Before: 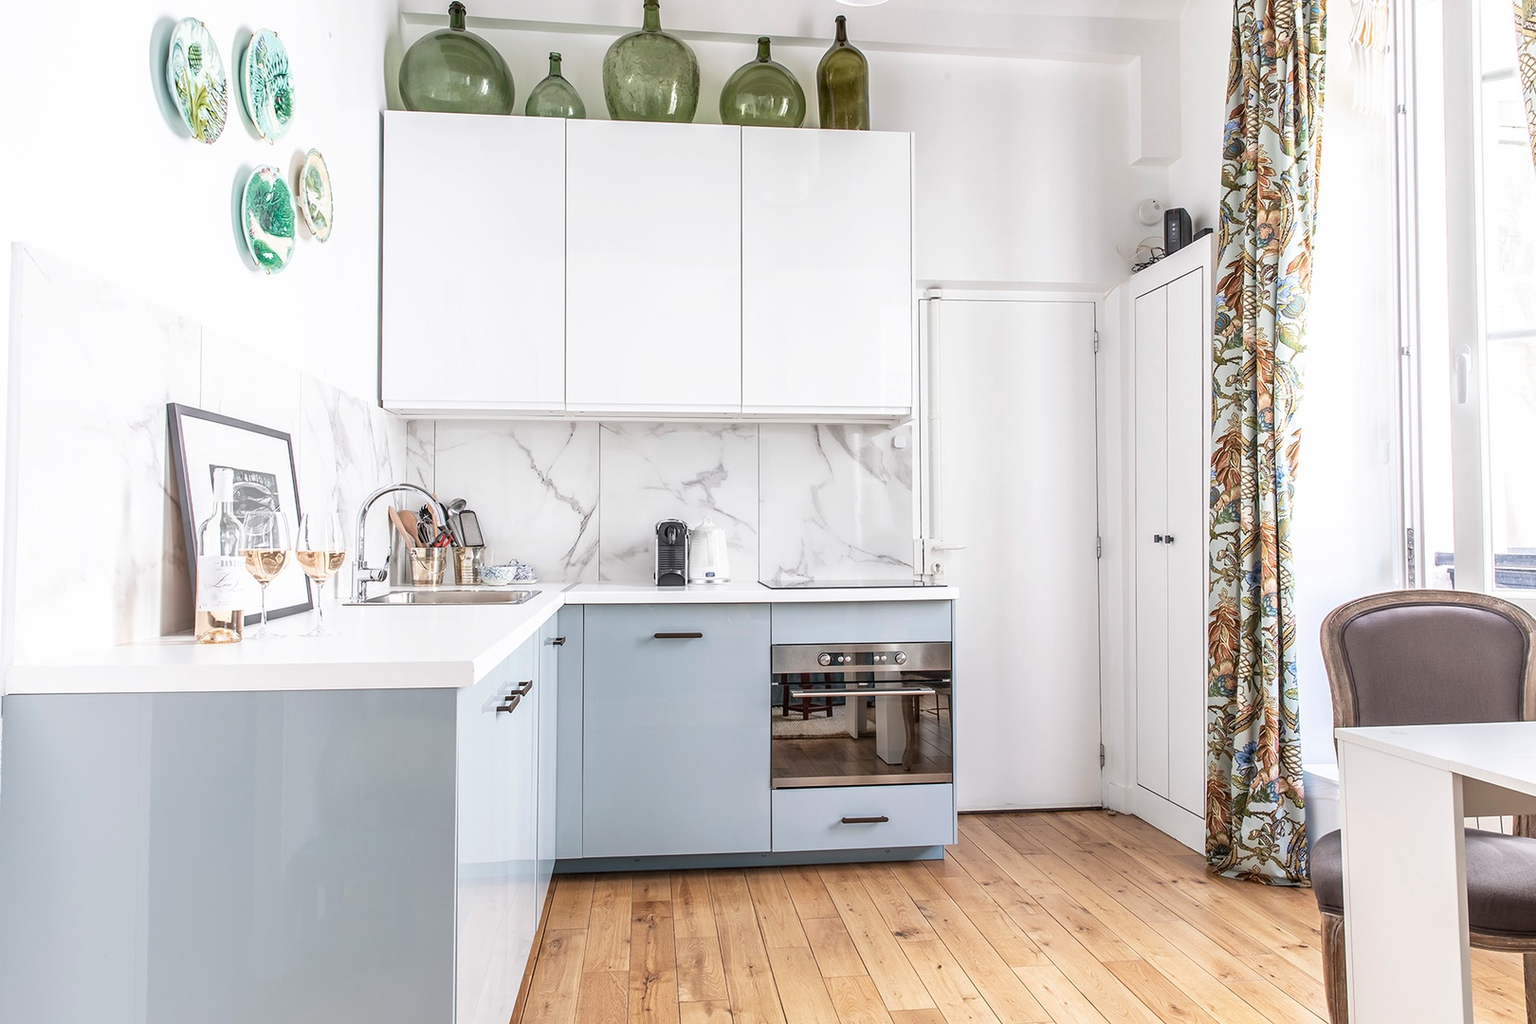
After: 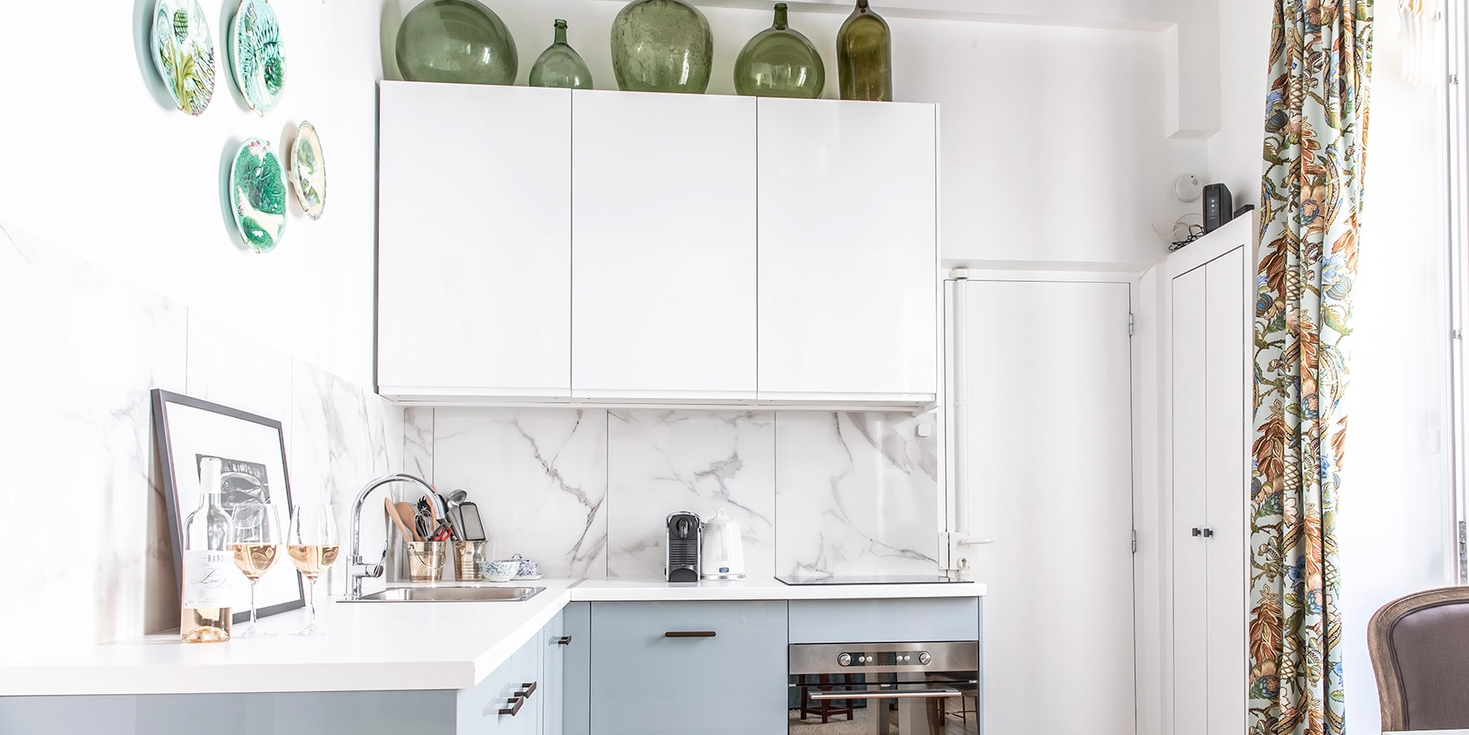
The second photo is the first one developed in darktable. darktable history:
crop: left 1.562%, top 3.385%, right 7.74%, bottom 28.503%
